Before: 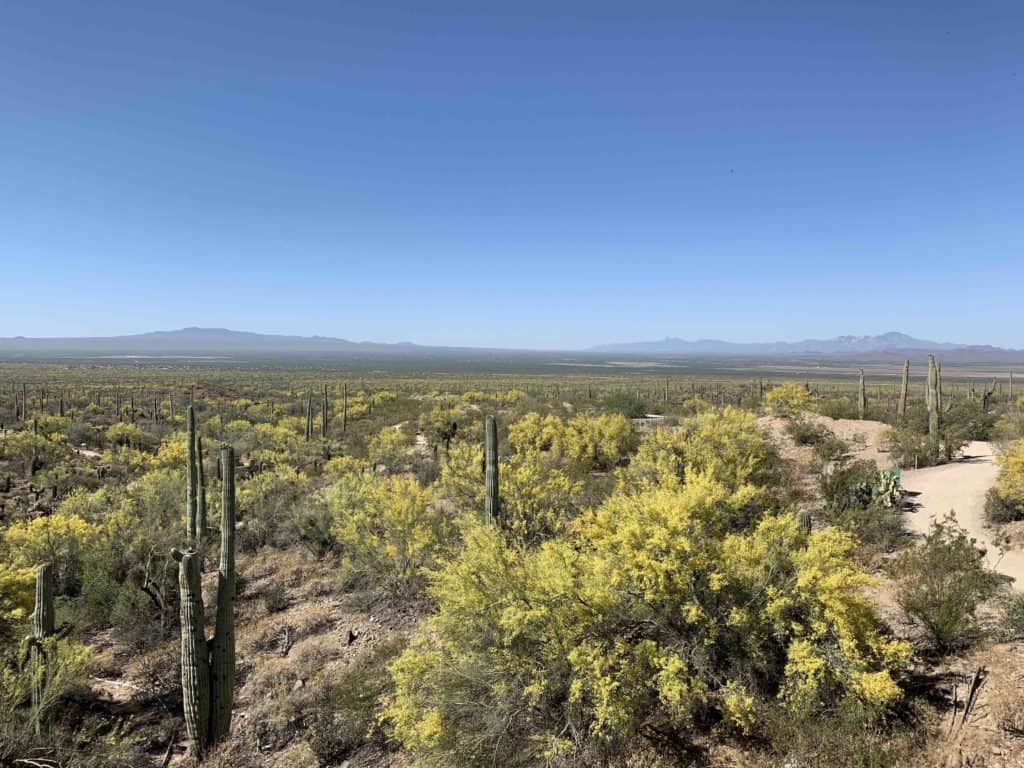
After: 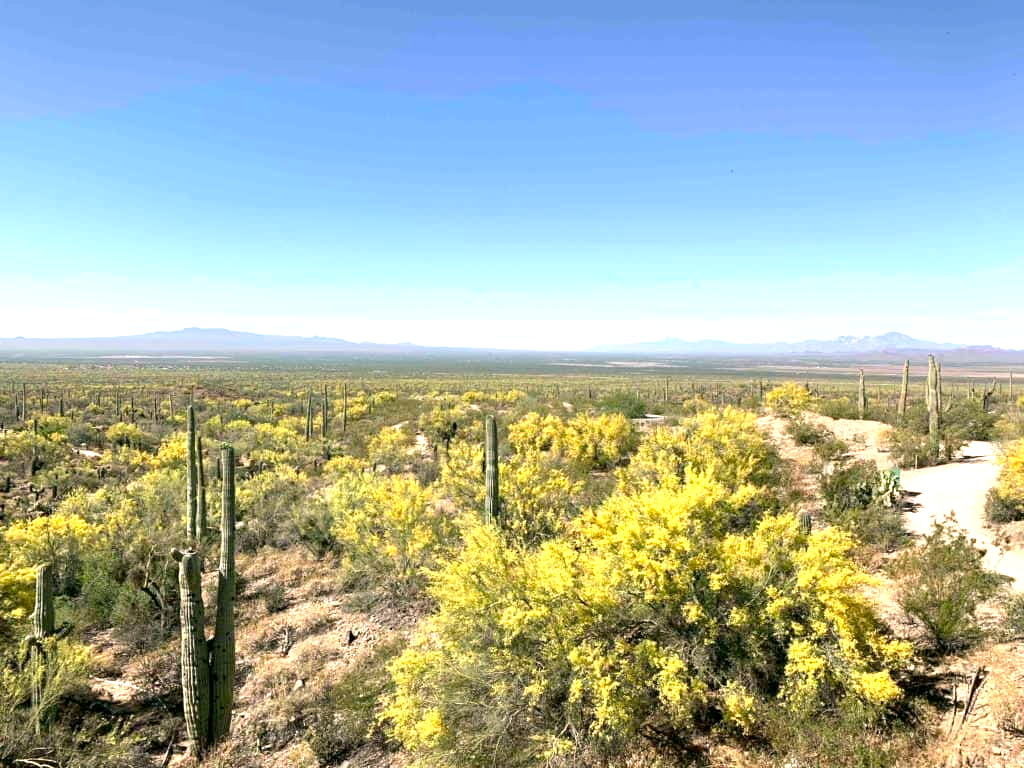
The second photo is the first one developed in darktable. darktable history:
color correction: highlights a* 4.02, highlights b* 4.98, shadows a* -7.55, shadows b* 4.98
exposure: black level correction 0.001, exposure 1 EV, compensate highlight preservation false
